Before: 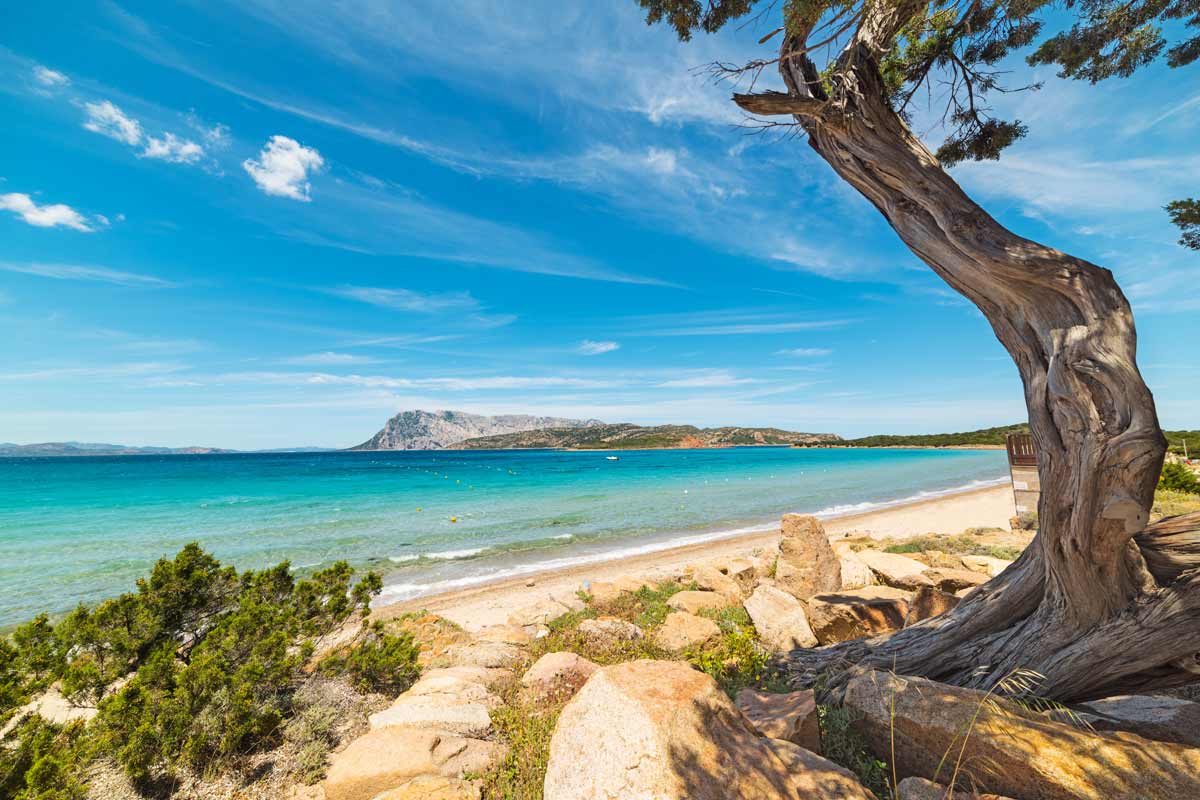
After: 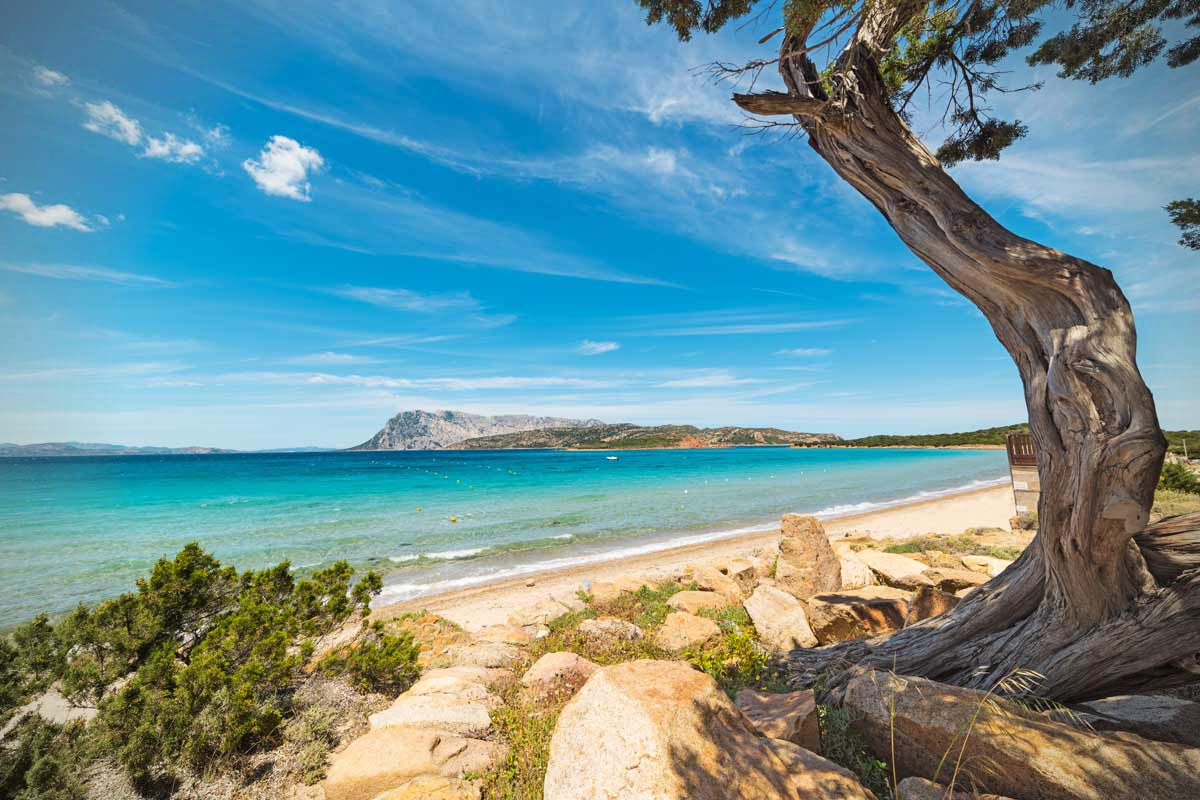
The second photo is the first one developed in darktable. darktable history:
vignetting: width/height ratio 1.091
